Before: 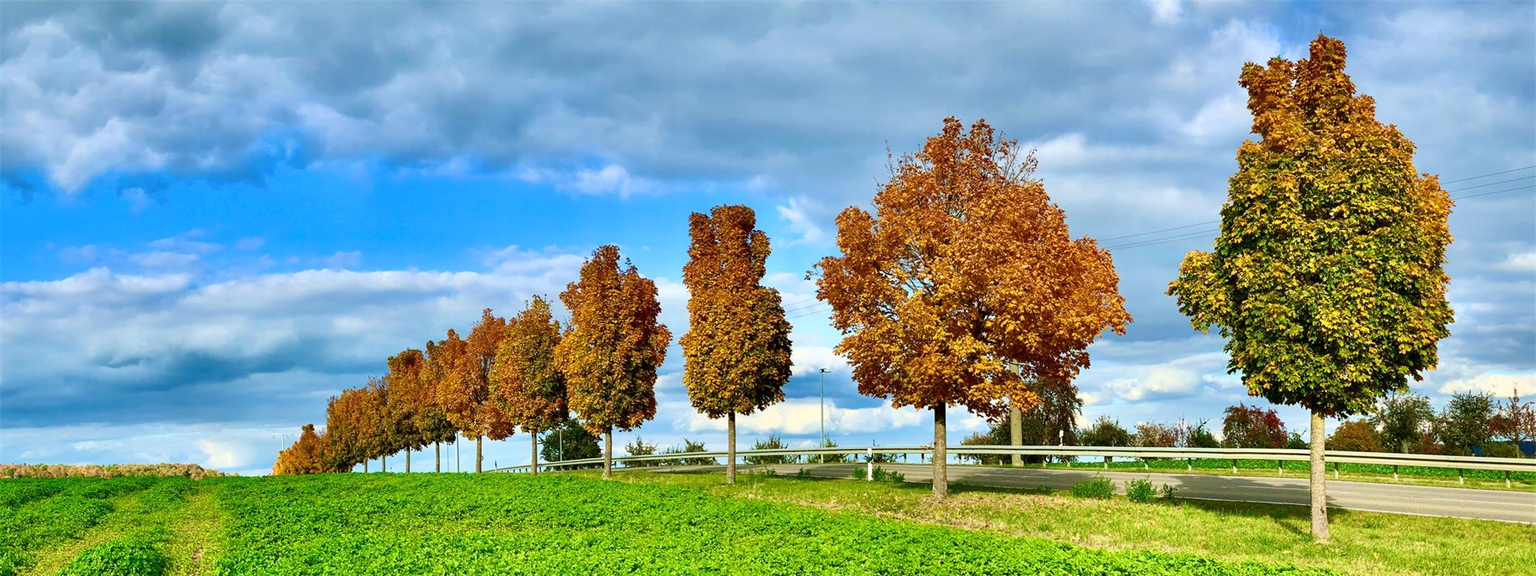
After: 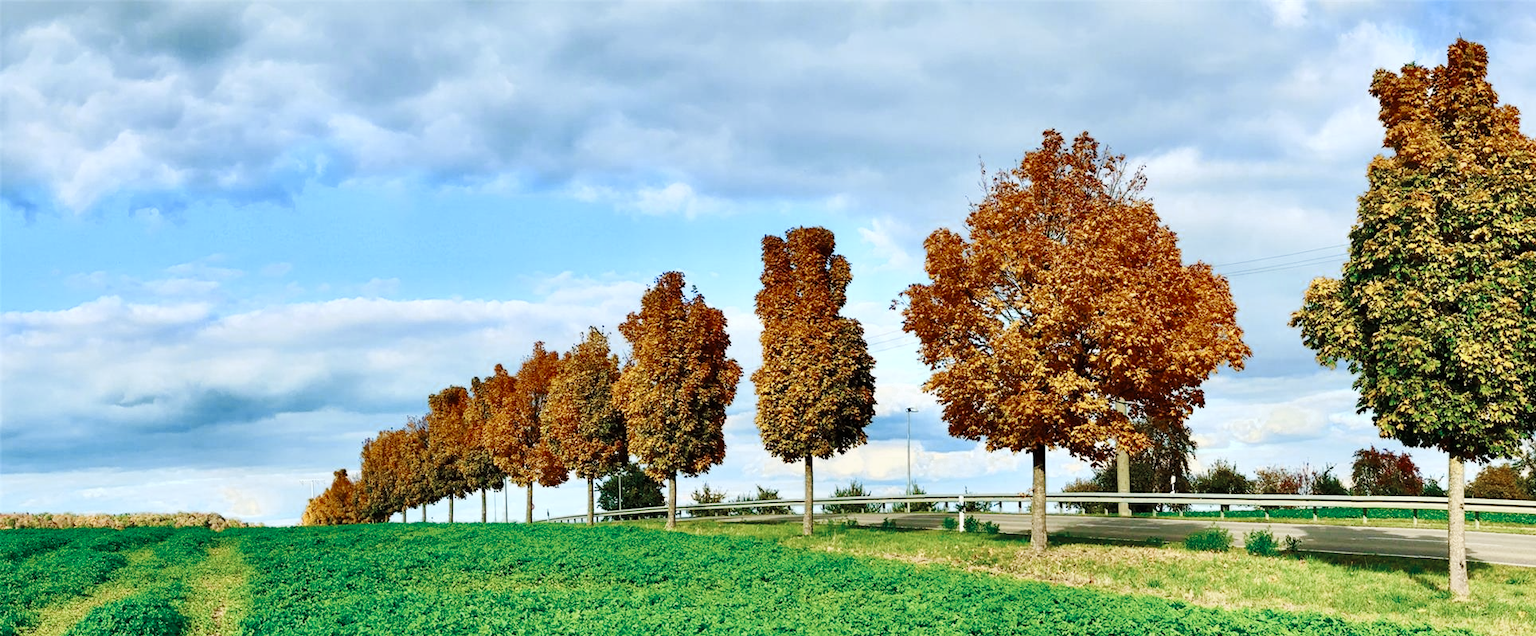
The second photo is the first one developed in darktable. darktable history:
tone curve: curves: ch0 [(0, 0) (0.037, 0.025) (0.131, 0.093) (0.275, 0.256) (0.476, 0.517) (0.607, 0.667) (0.691, 0.745) (0.789, 0.836) (0.911, 0.925) (0.997, 0.995)]; ch1 [(0, 0) (0.301, 0.3) (0.444, 0.45) (0.493, 0.495) (0.507, 0.503) (0.534, 0.533) (0.582, 0.58) (0.658, 0.693) (0.746, 0.77) (1, 1)]; ch2 [(0, 0) (0.246, 0.233) (0.36, 0.352) (0.415, 0.418) (0.476, 0.492) (0.502, 0.504) (0.525, 0.518) (0.539, 0.544) (0.586, 0.602) (0.634, 0.651) (0.706, 0.727) (0.853, 0.852) (1, 0.951)], preserve colors none
color zones: curves: ch0 [(0, 0.5) (0.125, 0.4) (0.25, 0.5) (0.375, 0.4) (0.5, 0.4) (0.625, 0.6) (0.75, 0.6) (0.875, 0.5)]; ch1 [(0, 0.35) (0.125, 0.45) (0.25, 0.35) (0.375, 0.35) (0.5, 0.35) (0.625, 0.35) (0.75, 0.45) (0.875, 0.35)]; ch2 [(0, 0.6) (0.125, 0.5) (0.25, 0.5) (0.375, 0.6) (0.5, 0.6) (0.625, 0.5) (0.75, 0.5) (0.875, 0.5)]
crop: right 9.479%, bottom 0.024%
